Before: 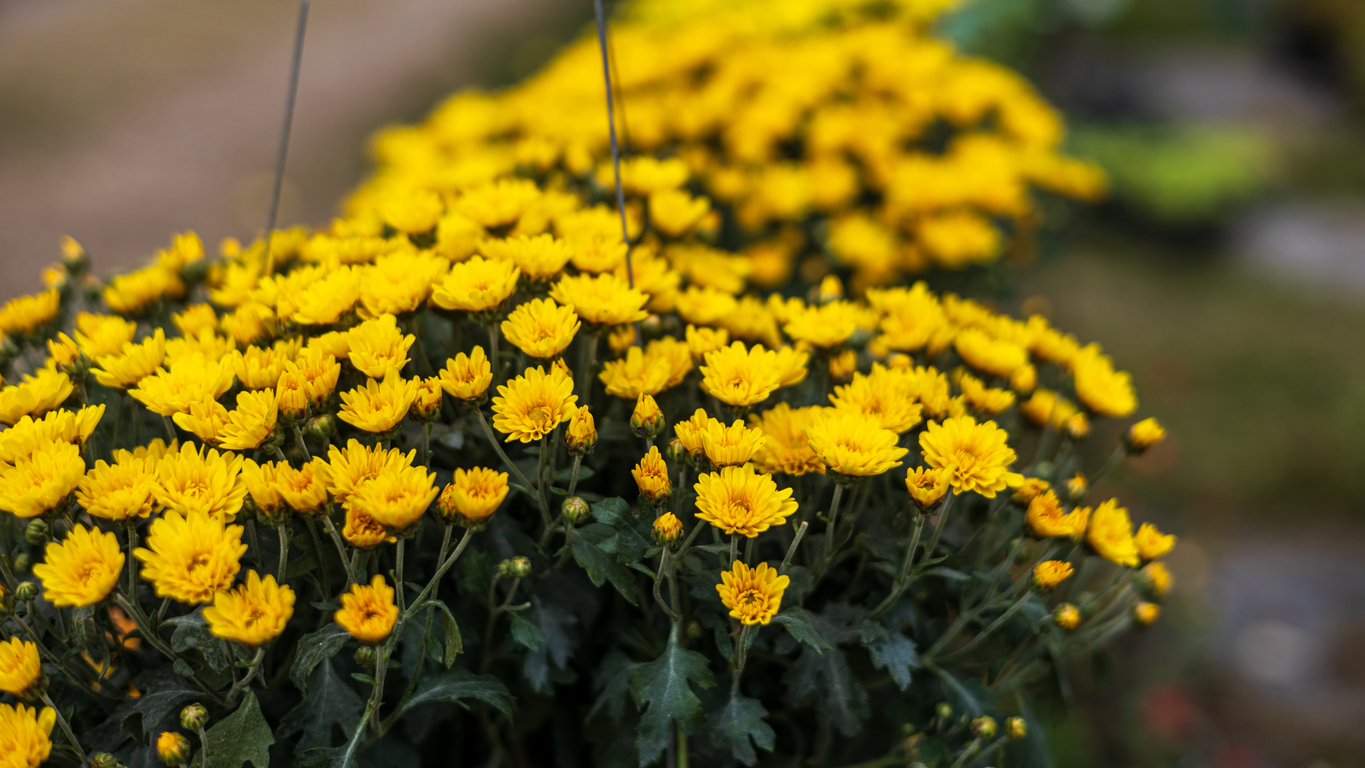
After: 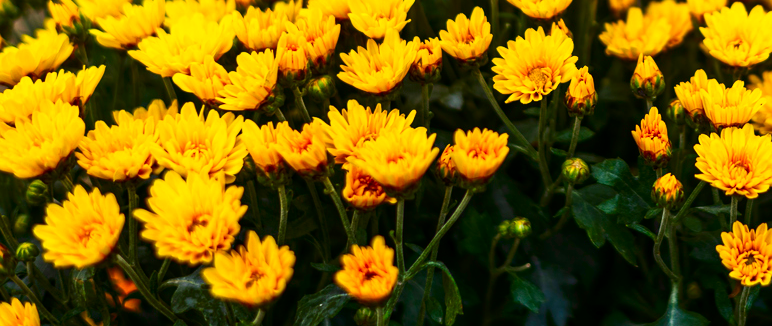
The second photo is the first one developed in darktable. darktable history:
crop: top 44.264%, right 43.419%, bottom 13.214%
contrast brightness saturation: contrast 0.256, brightness 0.011, saturation 0.854
